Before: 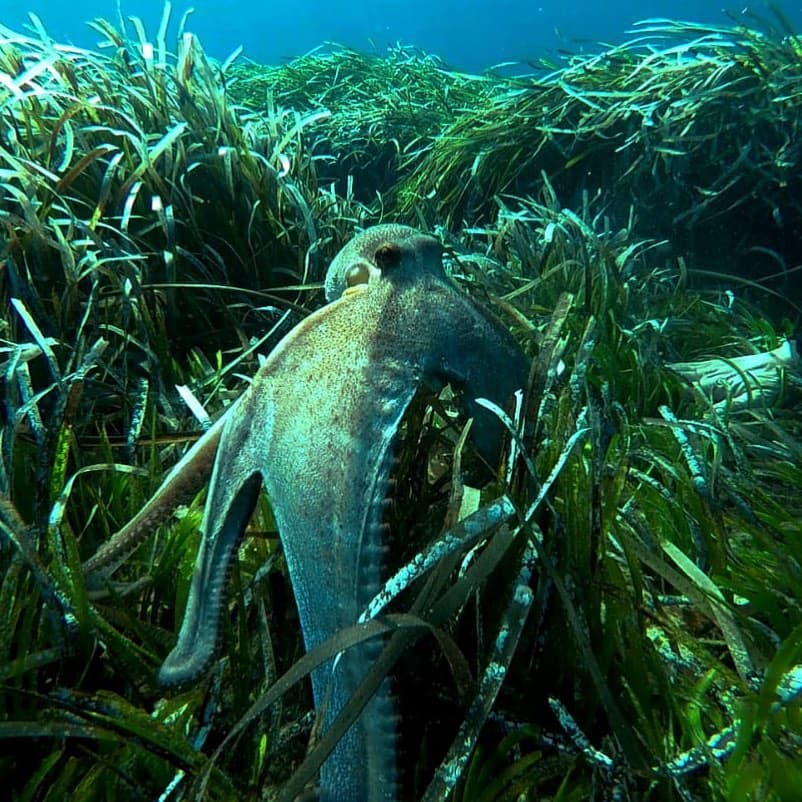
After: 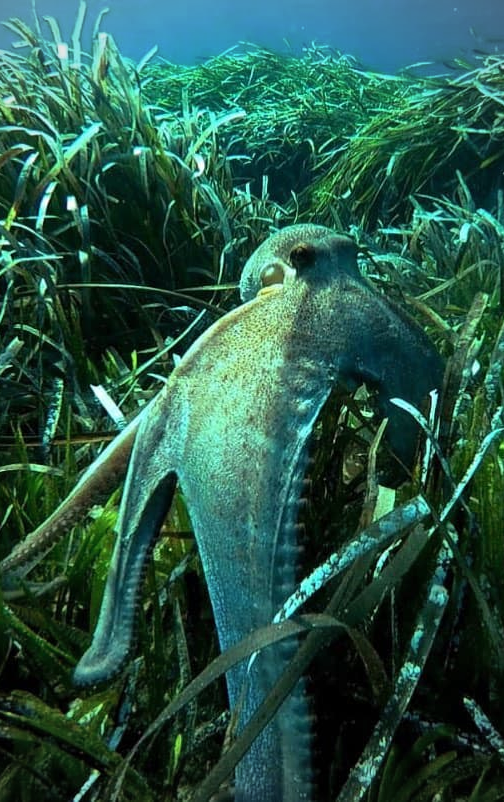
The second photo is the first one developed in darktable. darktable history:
crop: left 10.667%, right 26.375%
shadows and highlights: shadows 36.87, highlights -27.19, soften with gaussian
vignetting: brightness -0.484
